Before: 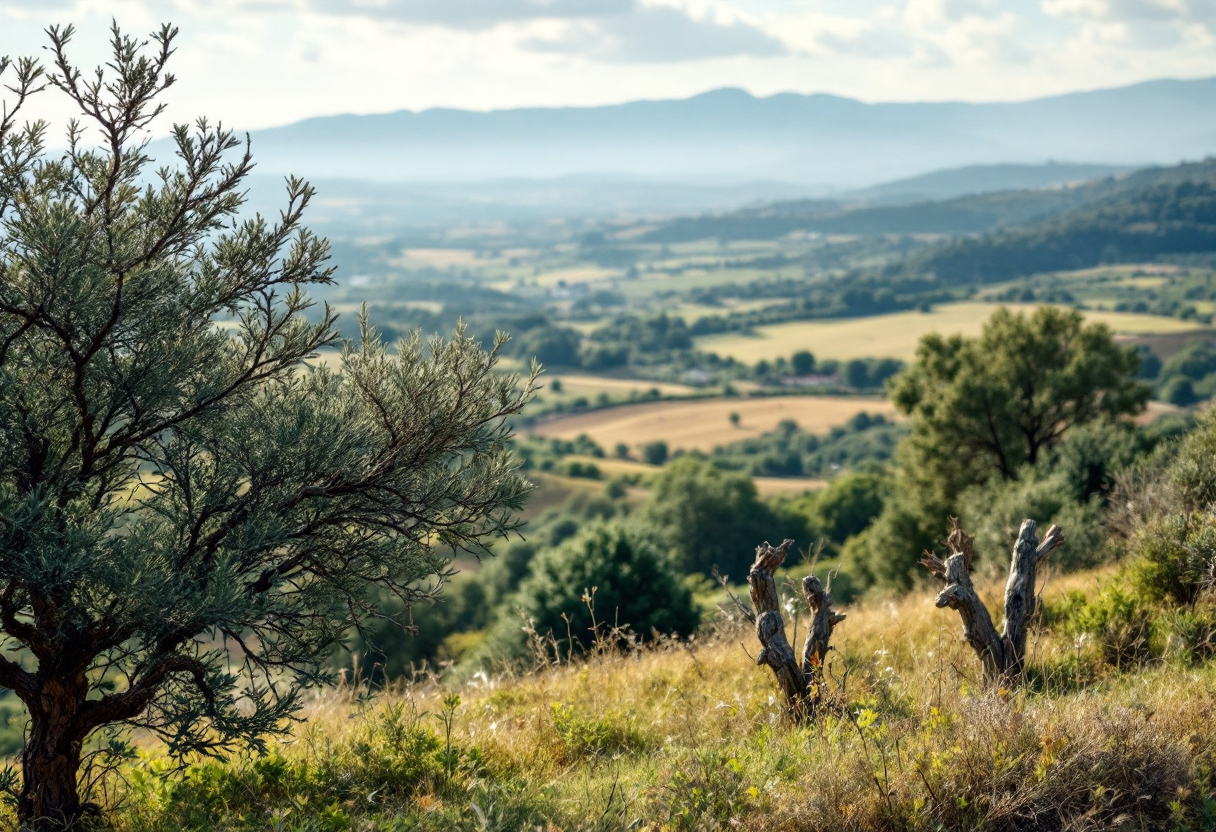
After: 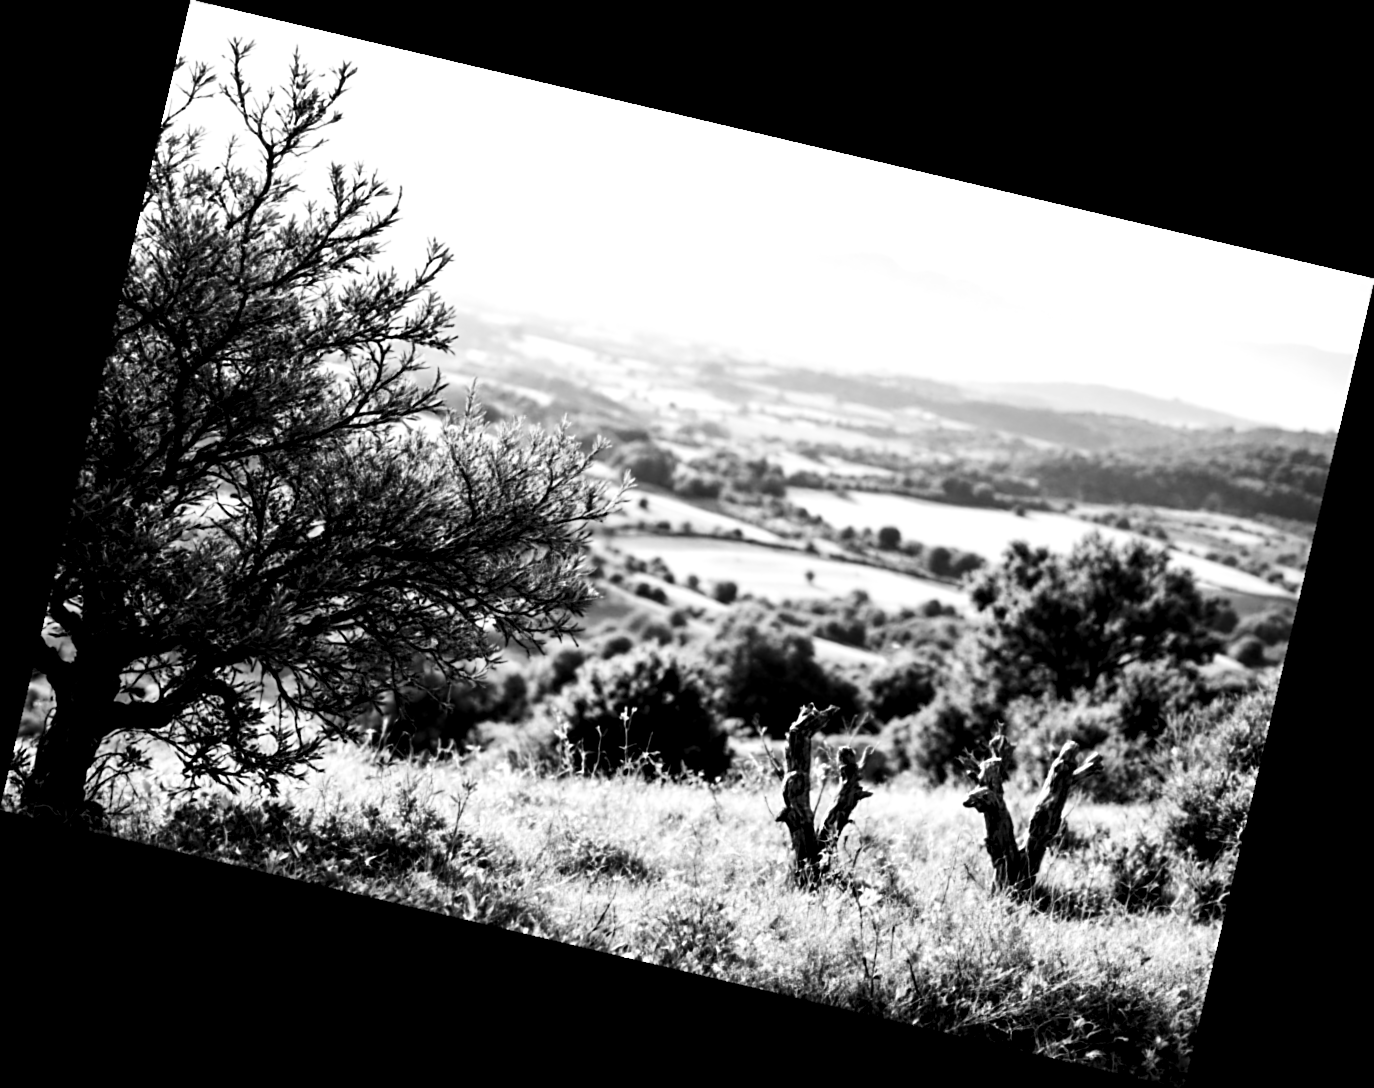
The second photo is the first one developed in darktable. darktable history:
lowpass: radius 0.76, contrast 1.56, saturation 0, unbound 0
rotate and perspective: rotation 13.27°, automatic cropping off
exposure: exposure 0.781 EV, compensate highlight preservation false
levels: levels [0.116, 0.574, 1]
white balance: red 1.042, blue 1.17
sharpen: on, module defaults
